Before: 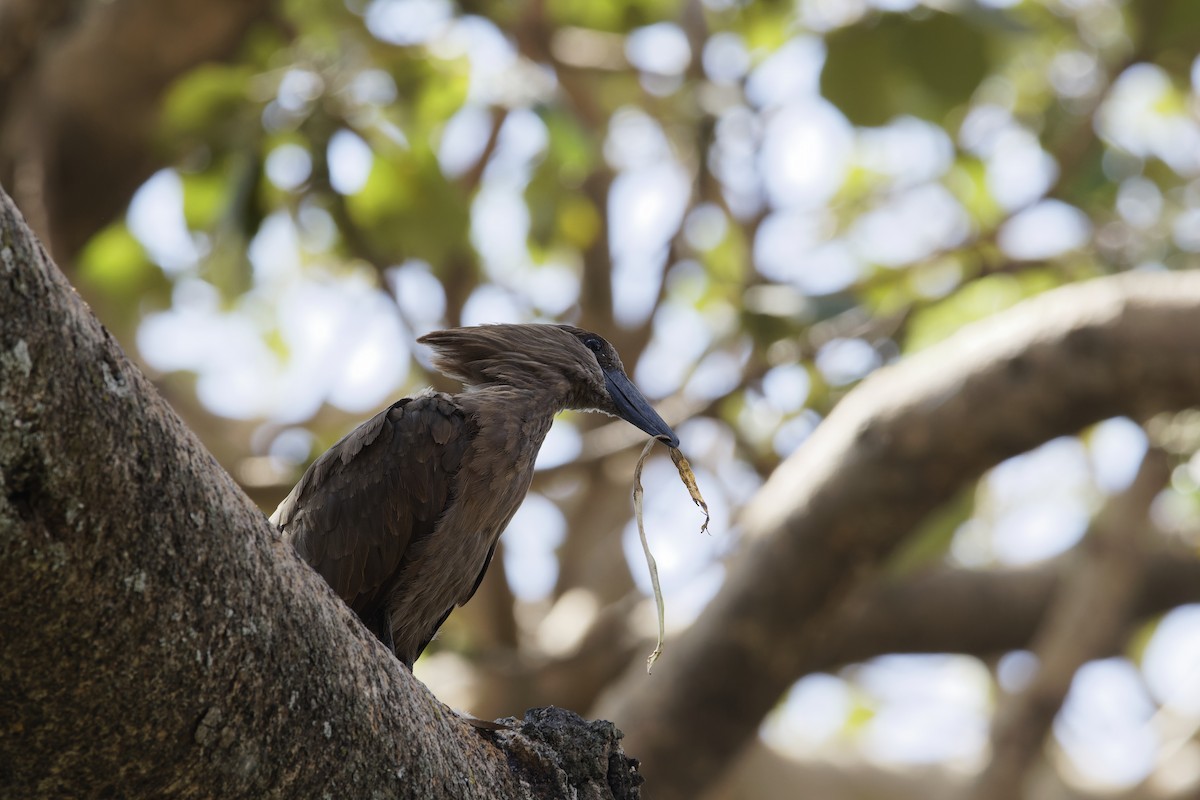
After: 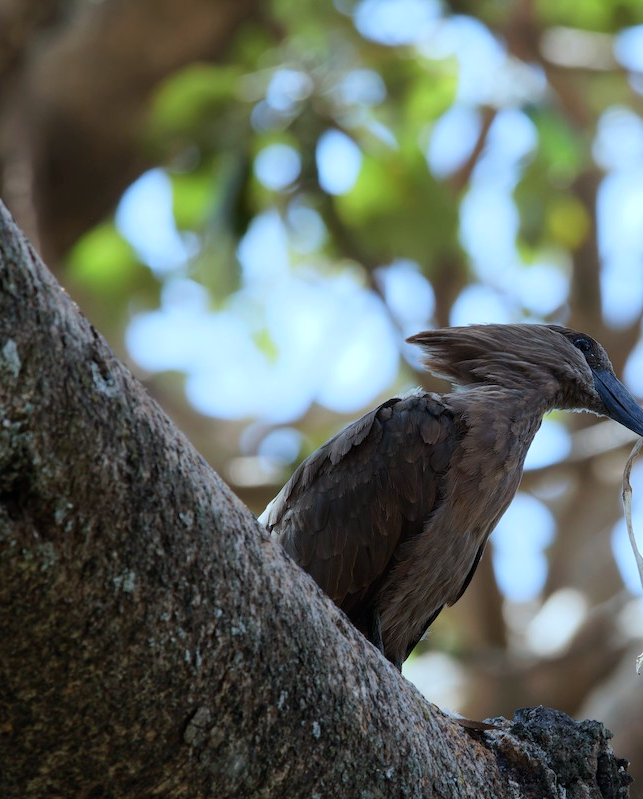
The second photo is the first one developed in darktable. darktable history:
color calibration: x 0.382, y 0.37, temperature 3889.55 K
crop: left 0.928%, right 45.464%, bottom 0.087%
